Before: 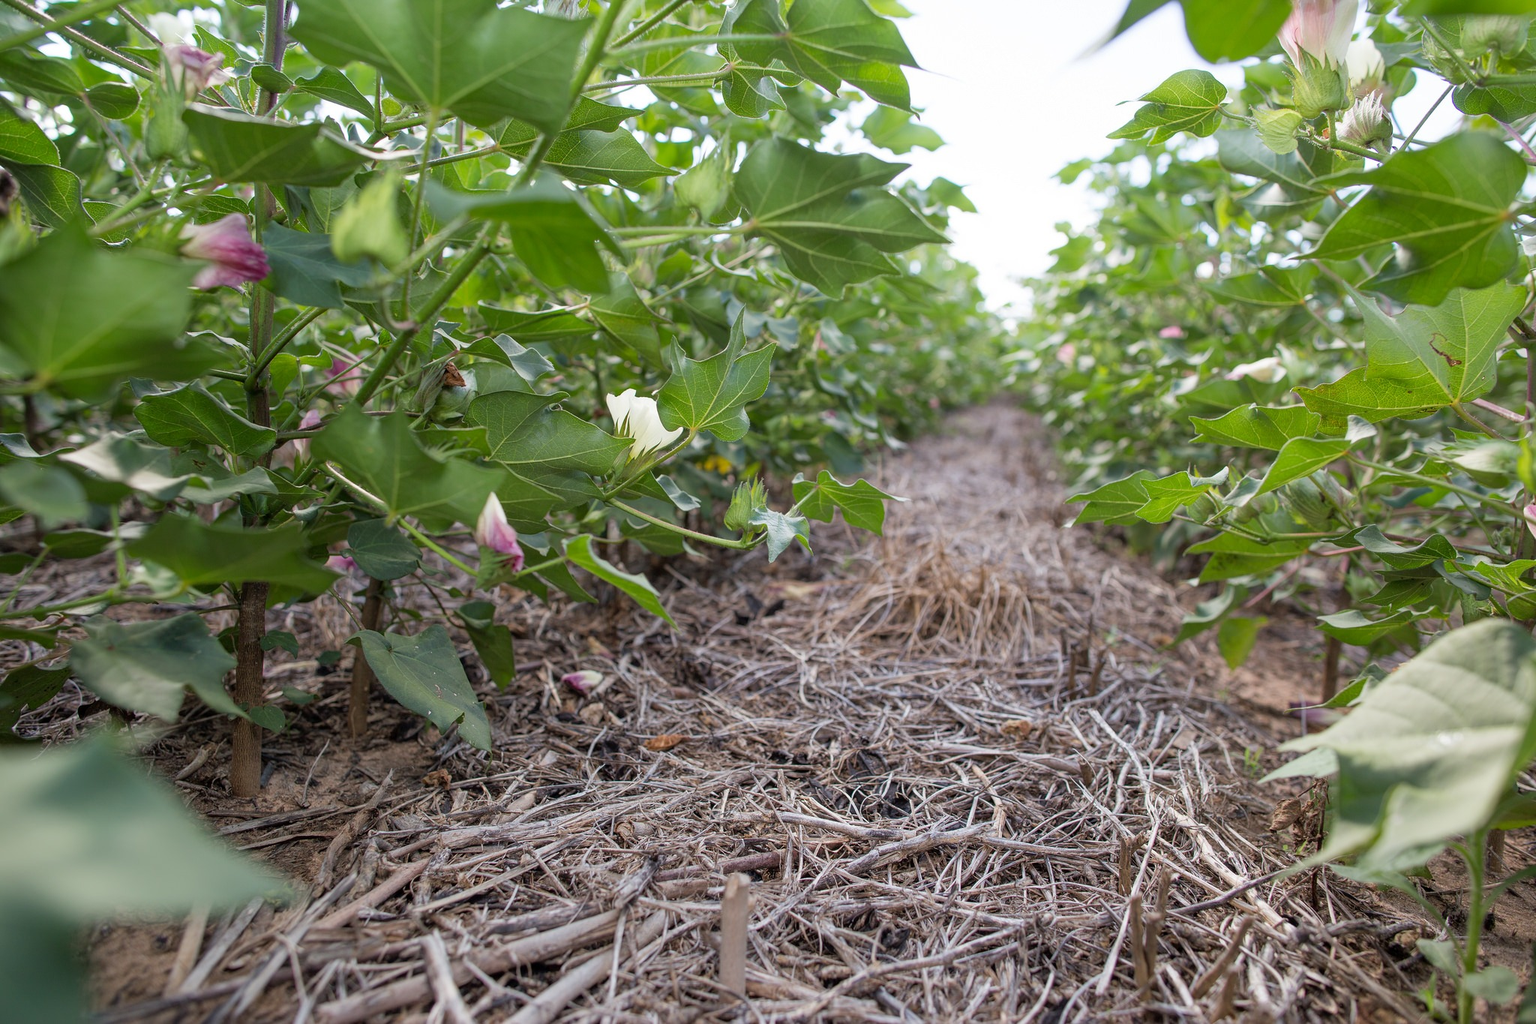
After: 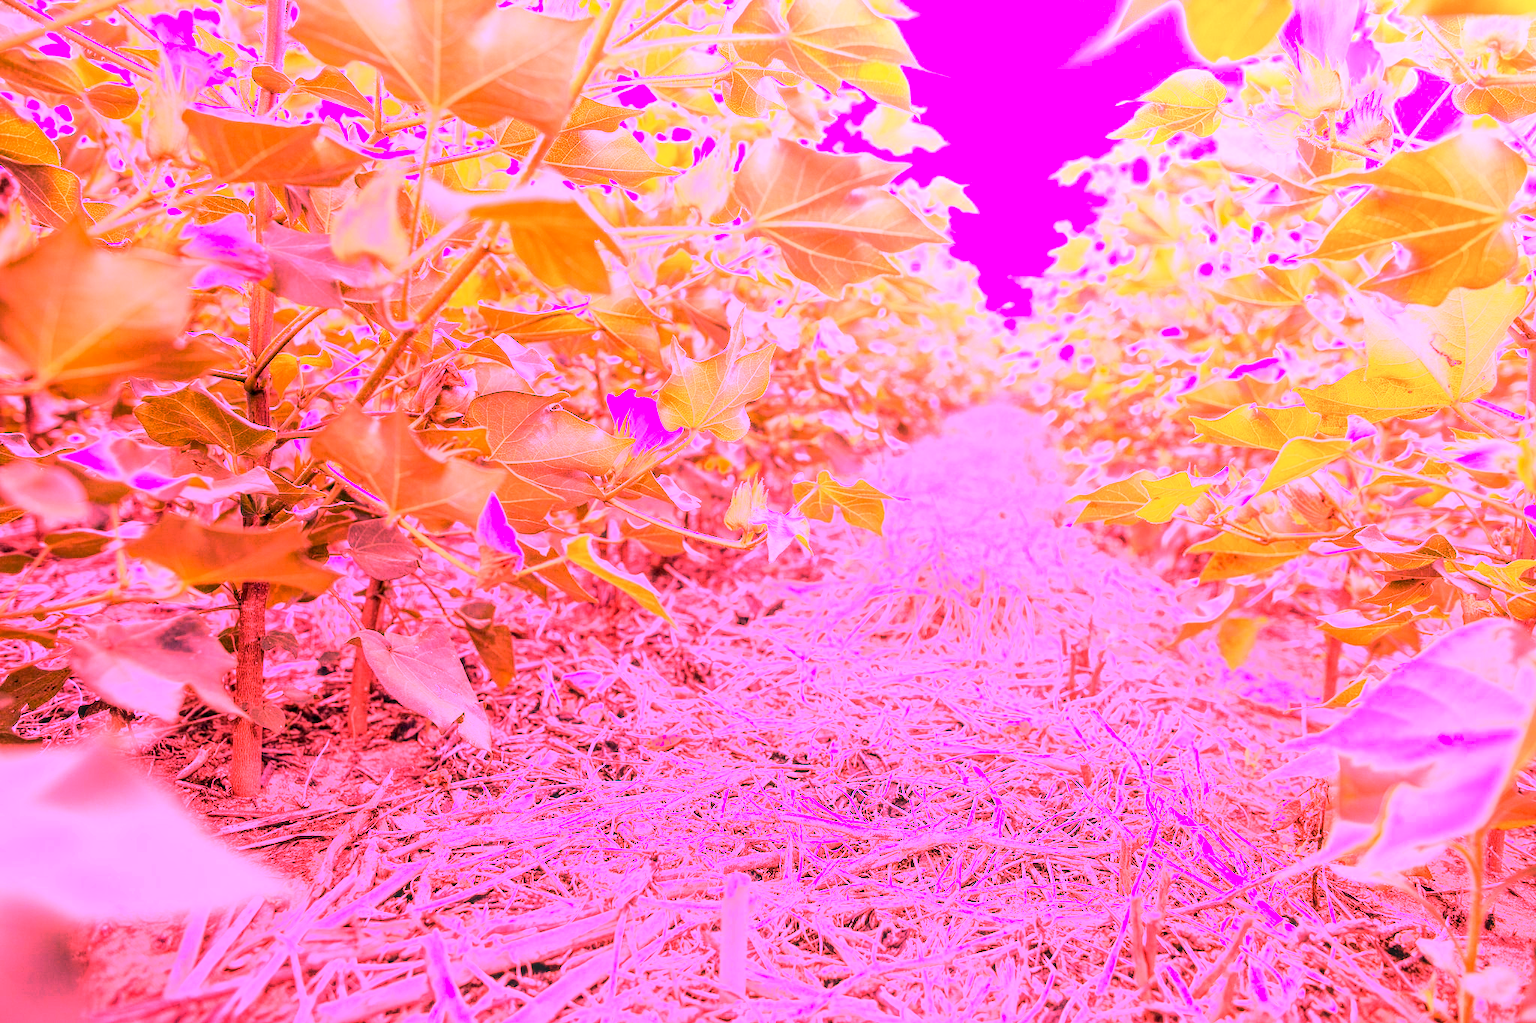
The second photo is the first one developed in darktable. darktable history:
white balance: red 4.26, blue 1.802
exposure: black level correction 0.005, exposure 0.417 EV, compensate highlight preservation false
local contrast: on, module defaults
